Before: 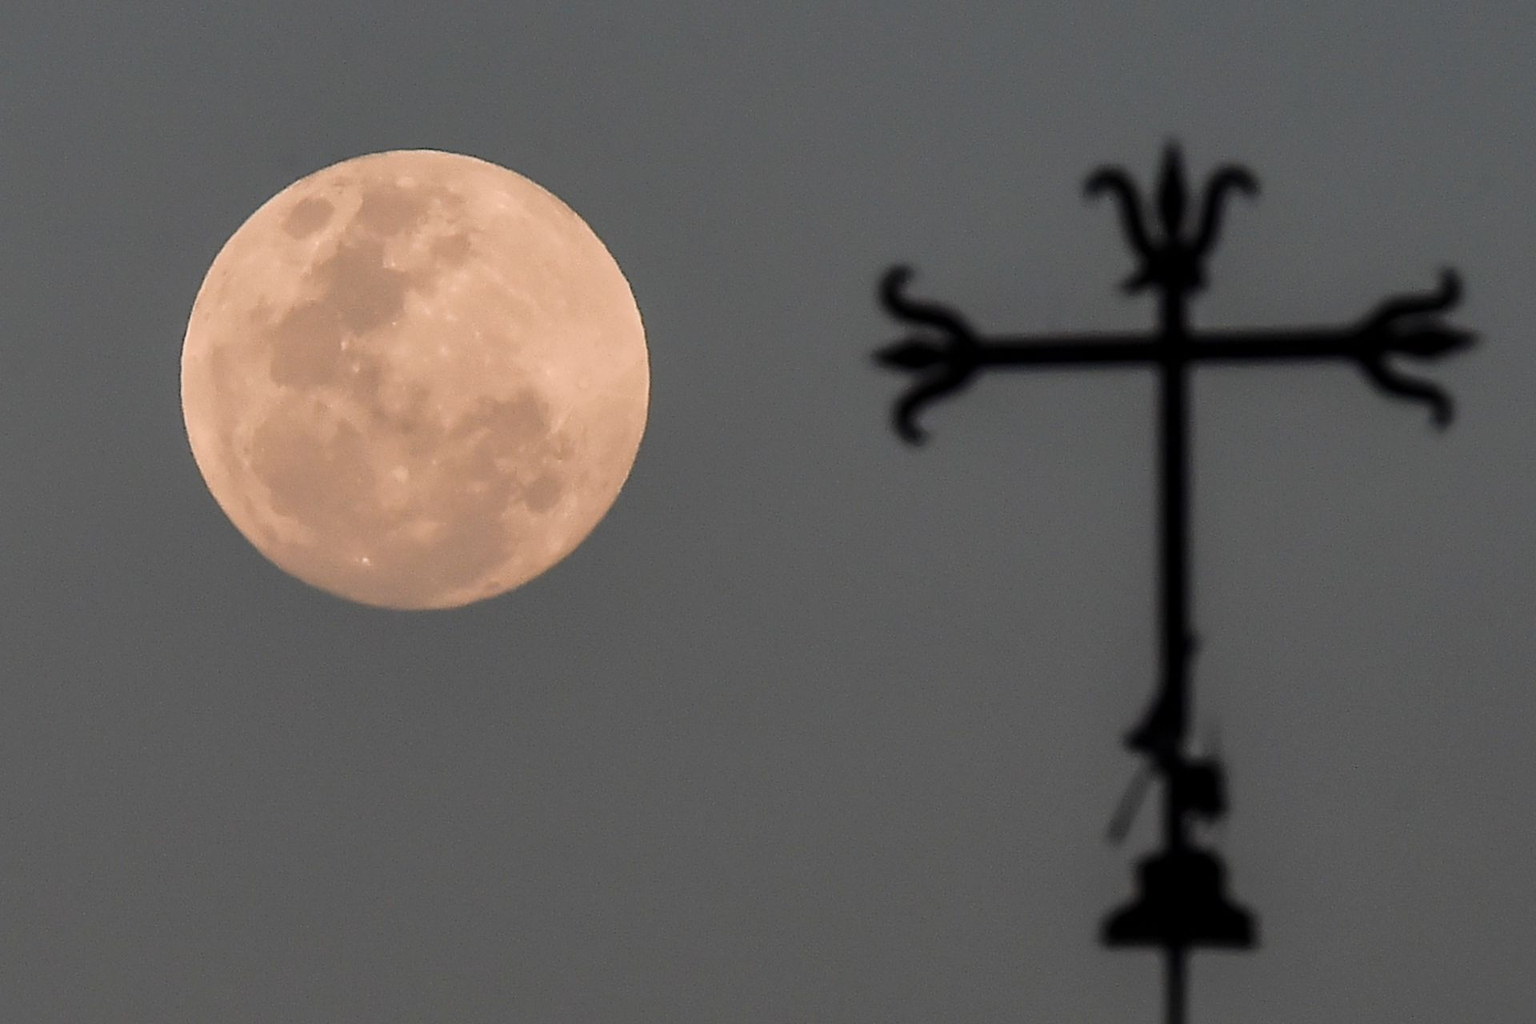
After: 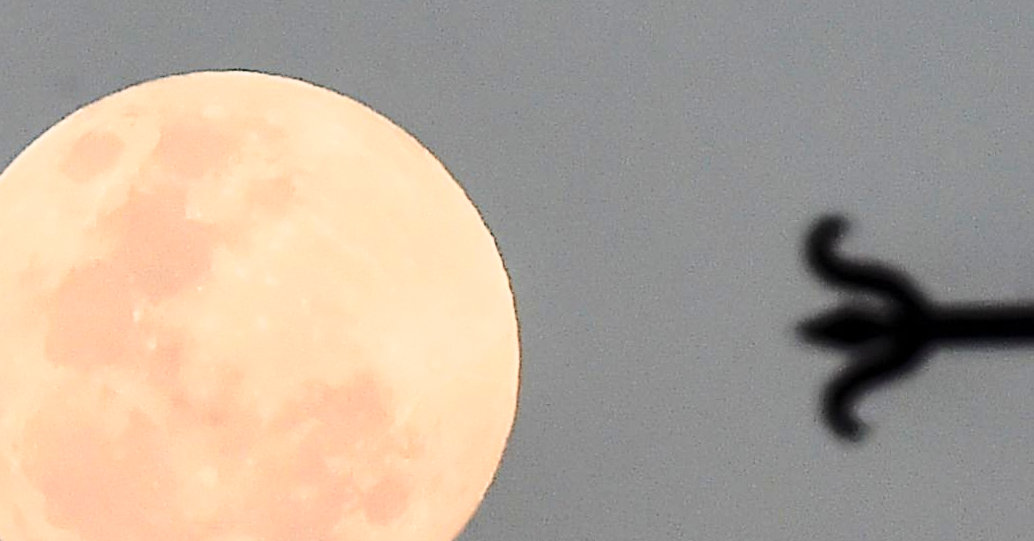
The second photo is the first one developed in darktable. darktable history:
sharpen: amount 0.2
base curve: curves: ch0 [(0, 0) (0.018, 0.026) (0.143, 0.37) (0.33, 0.731) (0.458, 0.853) (0.735, 0.965) (0.905, 0.986) (1, 1)]
crop: left 15.306%, top 9.065%, right 30.789%, bottom 48.638%
